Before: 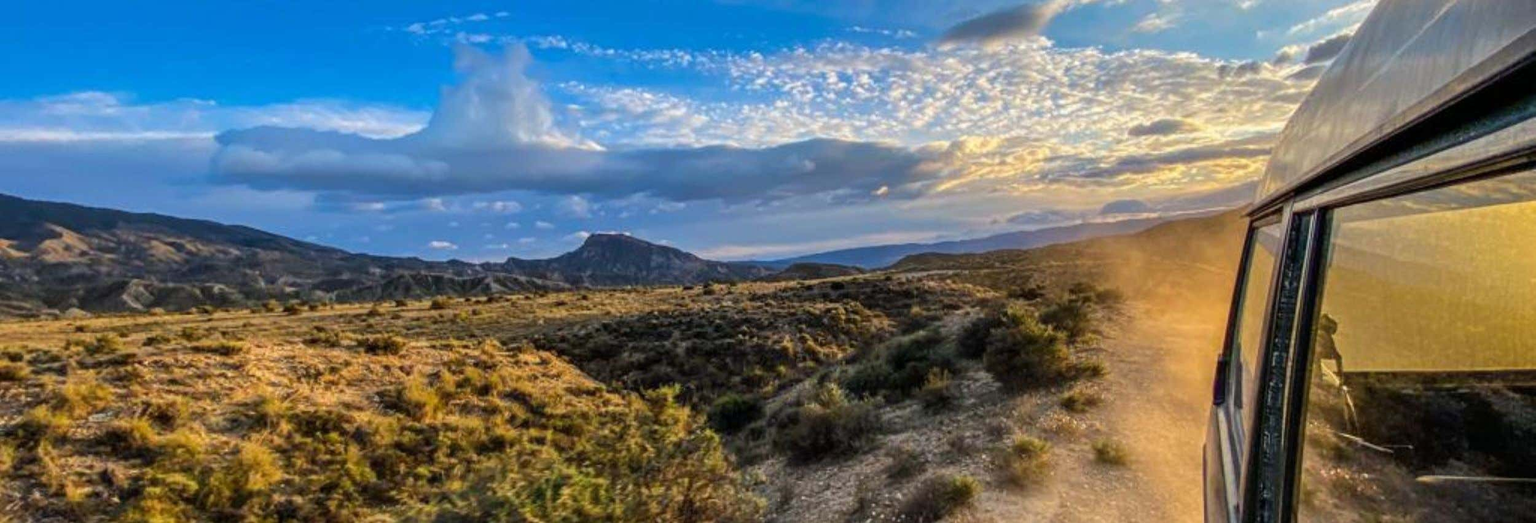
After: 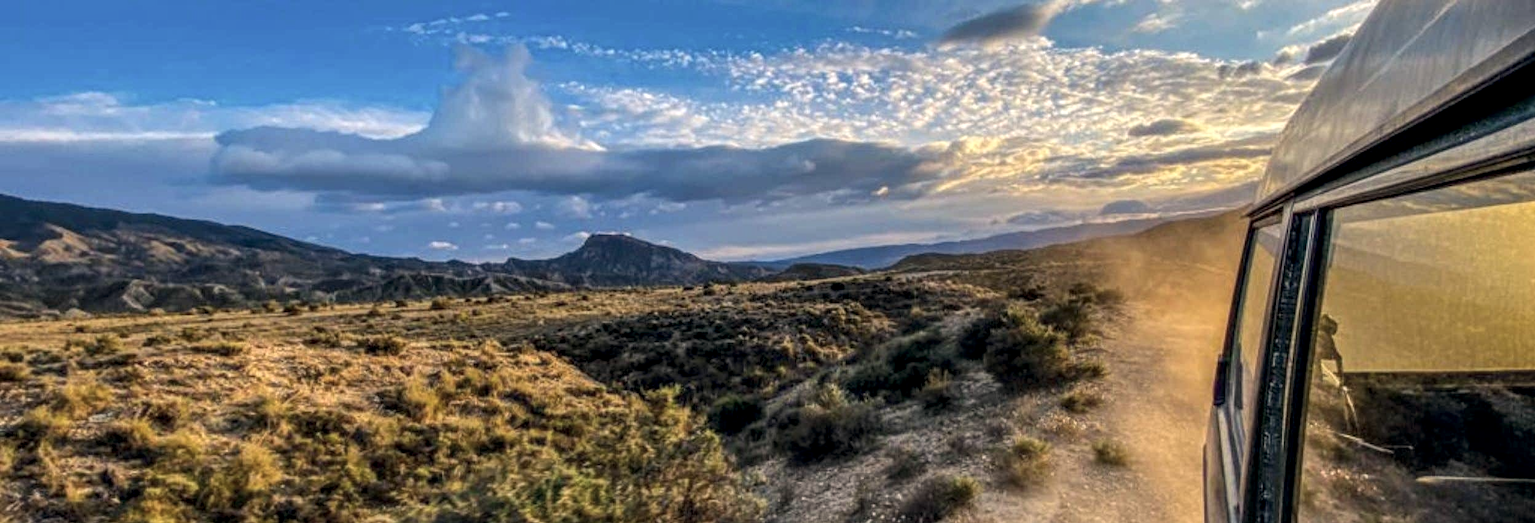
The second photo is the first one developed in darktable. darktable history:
local contrast: detail 130%
color correction: highlights a* 2.75, highlights b* 5, shadows a* -2.04, shadows b* -4.84, saturation 0.8
